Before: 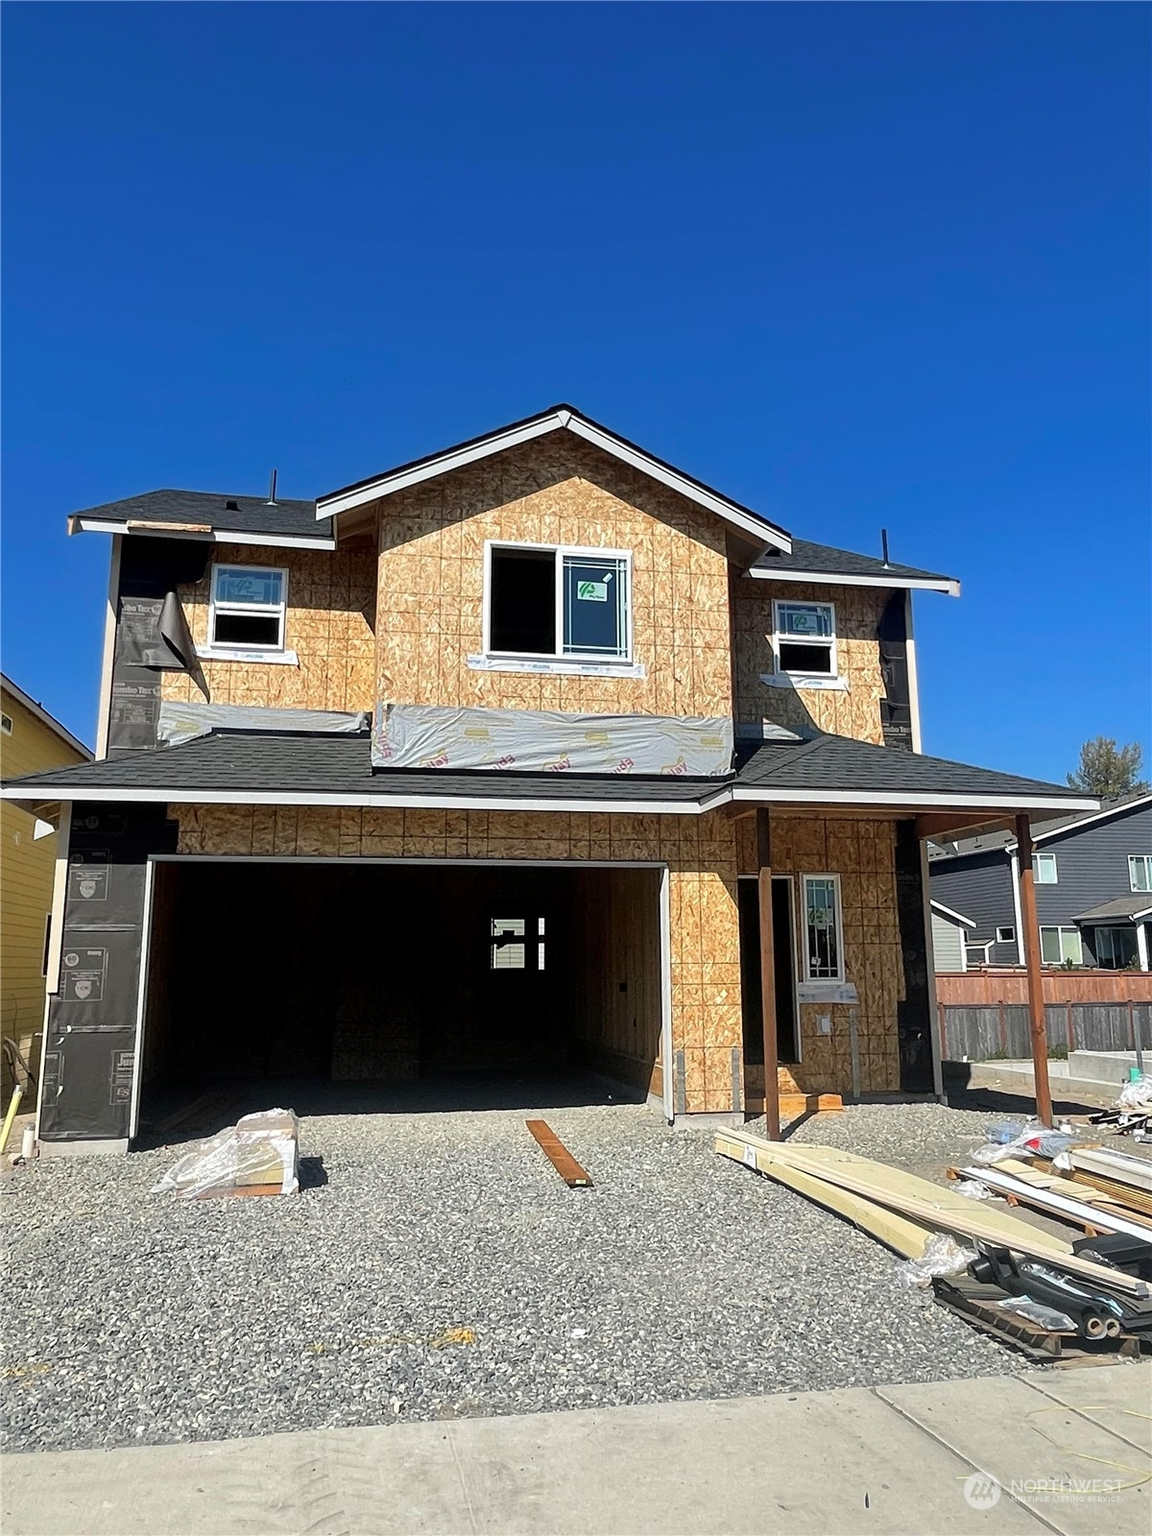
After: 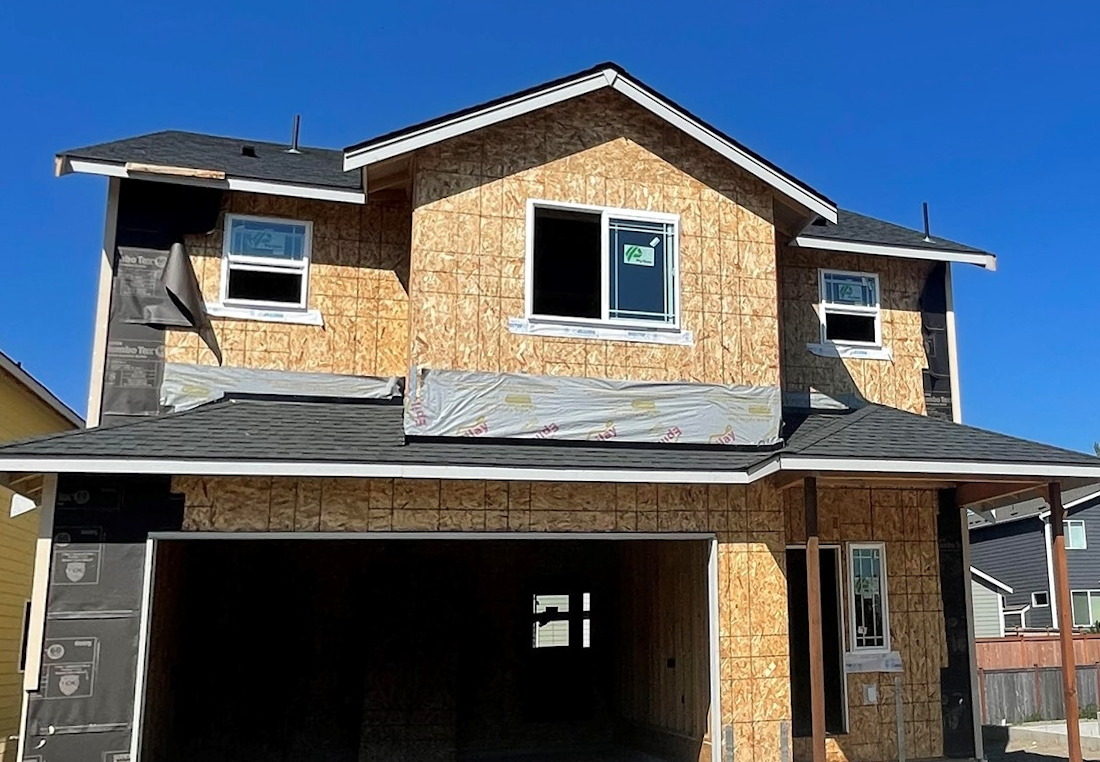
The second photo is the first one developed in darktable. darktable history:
crop: left 1.744%, top 19.225%, right 5.069%, bottom 28.357%
rotate and perspective: rotation -0.013°, lens shift (vertical) -0.027, lens shift (horizontal) 0.178, crop left 0.016, crop right 0.989, crop top 0.082, crop bottom 0.918
shadows and highlights: shadows 37.27, highlights -28.18, soften with gaussian
